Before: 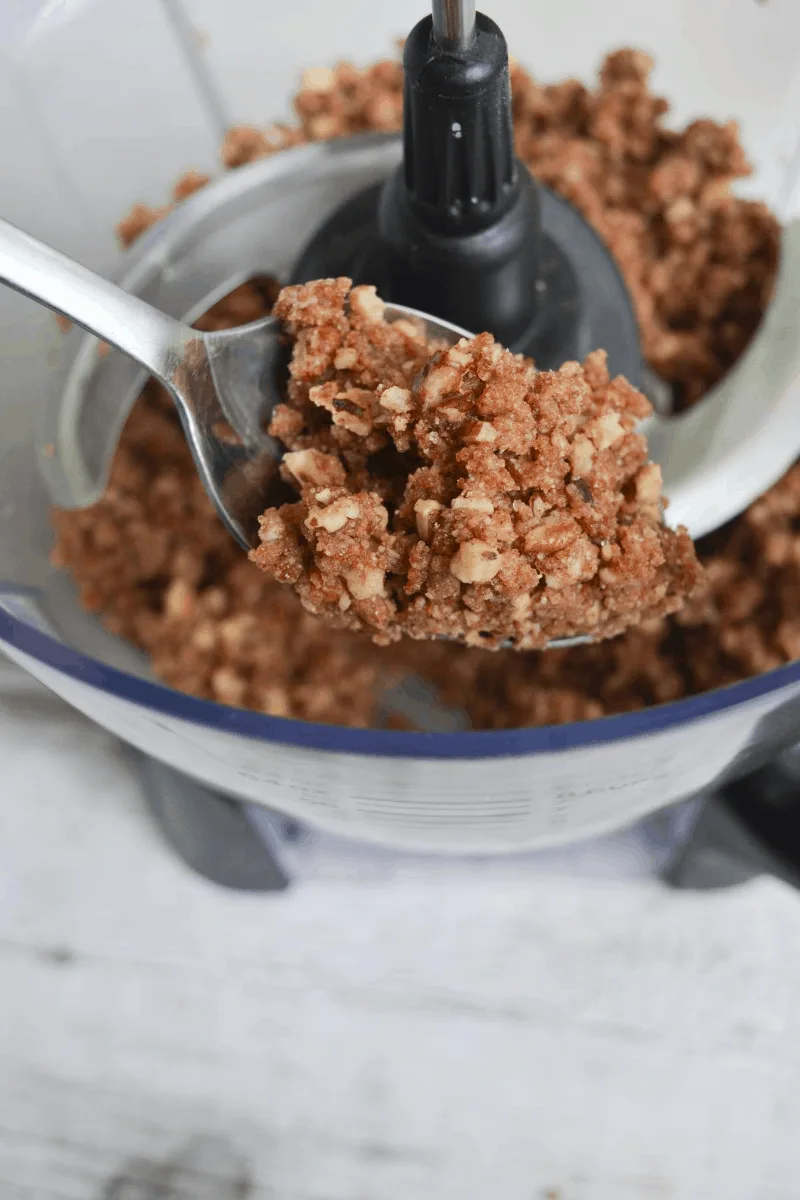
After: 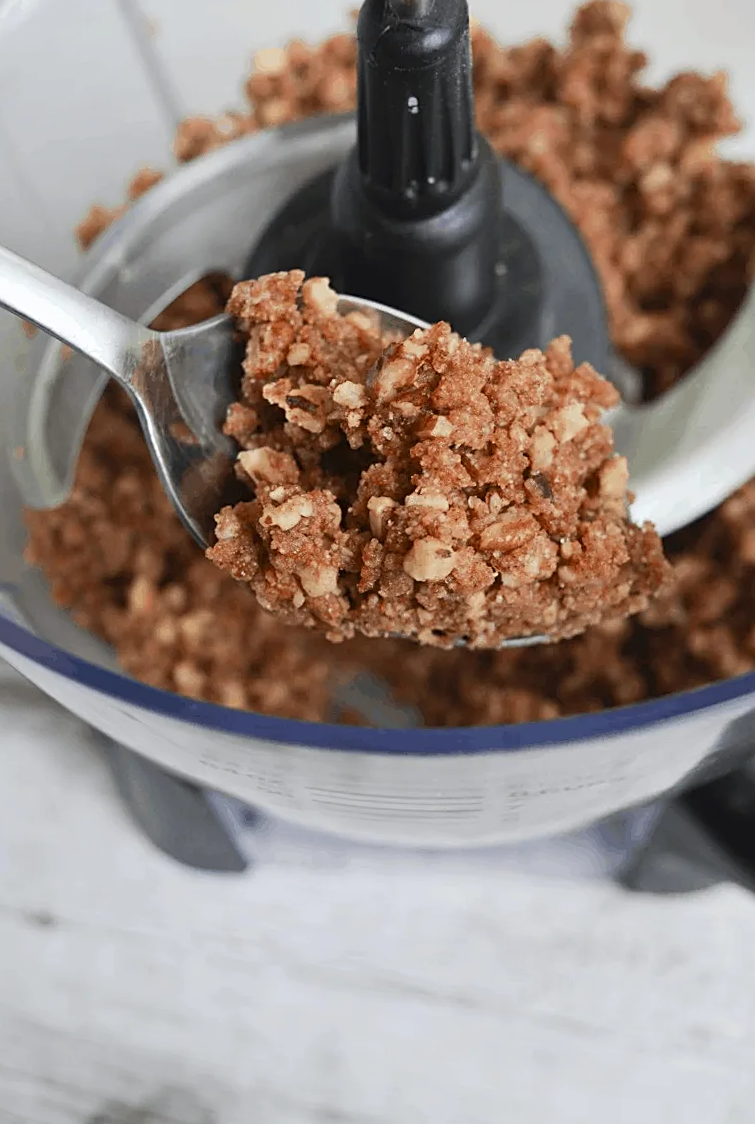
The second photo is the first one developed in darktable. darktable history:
rotate and perspective: rotation 0.062°, lens shift (vertical) 0.115, lens shift (horizontal) -0.133, crop left 0.047, crop right 0.94, crop top 0.061, crop bottom 0.94
sharpen: on, module defaults
